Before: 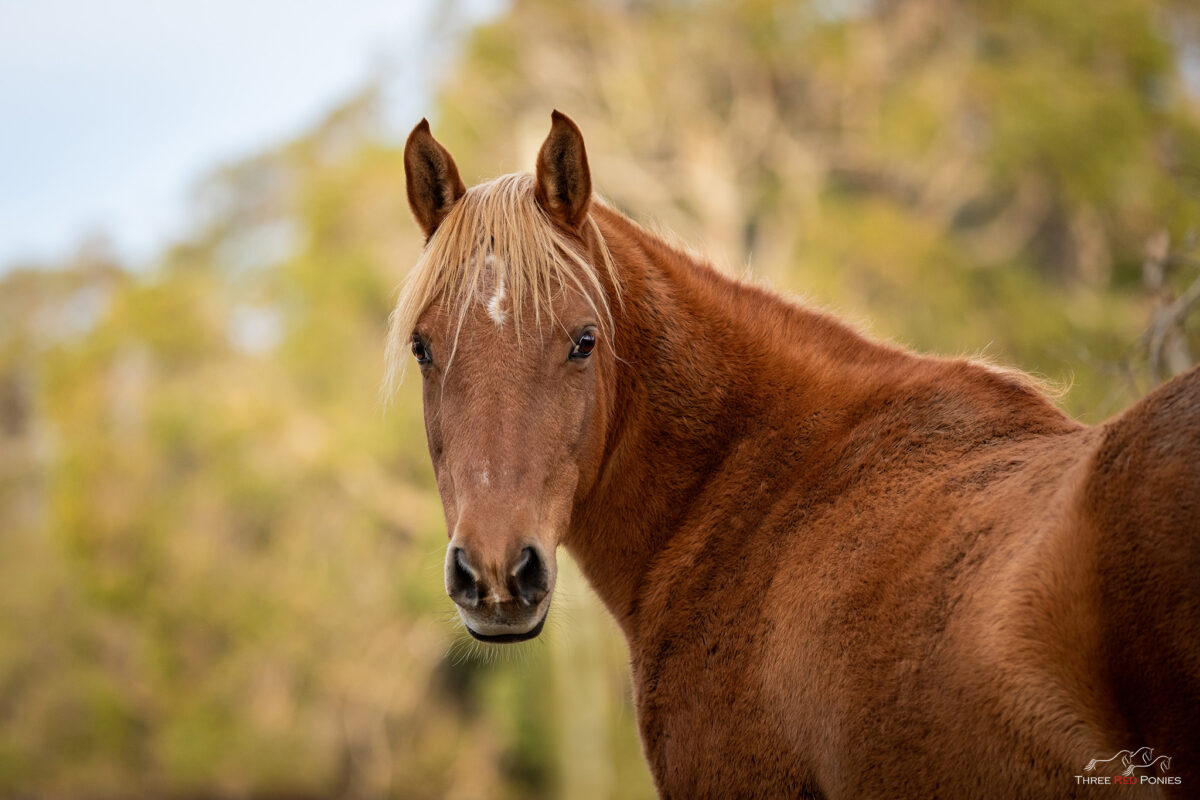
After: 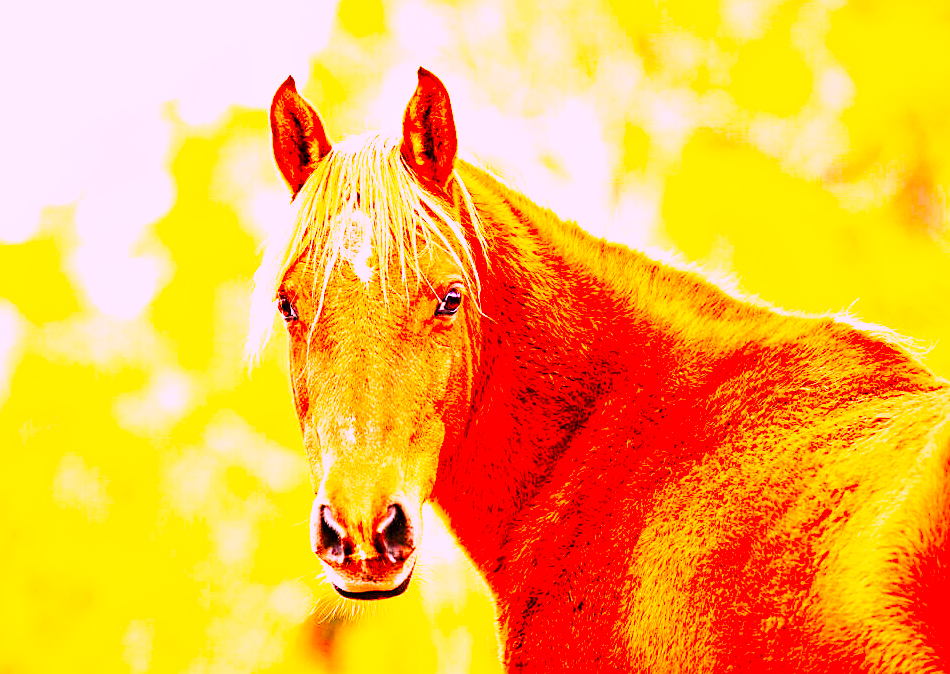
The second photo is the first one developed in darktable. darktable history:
base curve: curves: ch0 [(0, 0) (0.007, 0.004) (0.027, 0.03) (0.046, 0.07) (0.207, 0.54) (0.442, 0.872) (0.673, 0.972) (1, 1)], preserve colors none
exposure: black level correction 0, exposure 1.675 EV, compensate exposure bias true, compensate highlight preservation false
crop: left 11.225%, top 5.381%, right 9.565%, bottom 10.314%
sharpen: on, module defaults
color balance rgb: linear chroma grading › global chroma 15%, perceptual saturation grading › global saturation 30%
white balance: red 1.127, blue 0.943
color correction: highlights a* 19.5, highlights b* -11.53, saturation 1.69
